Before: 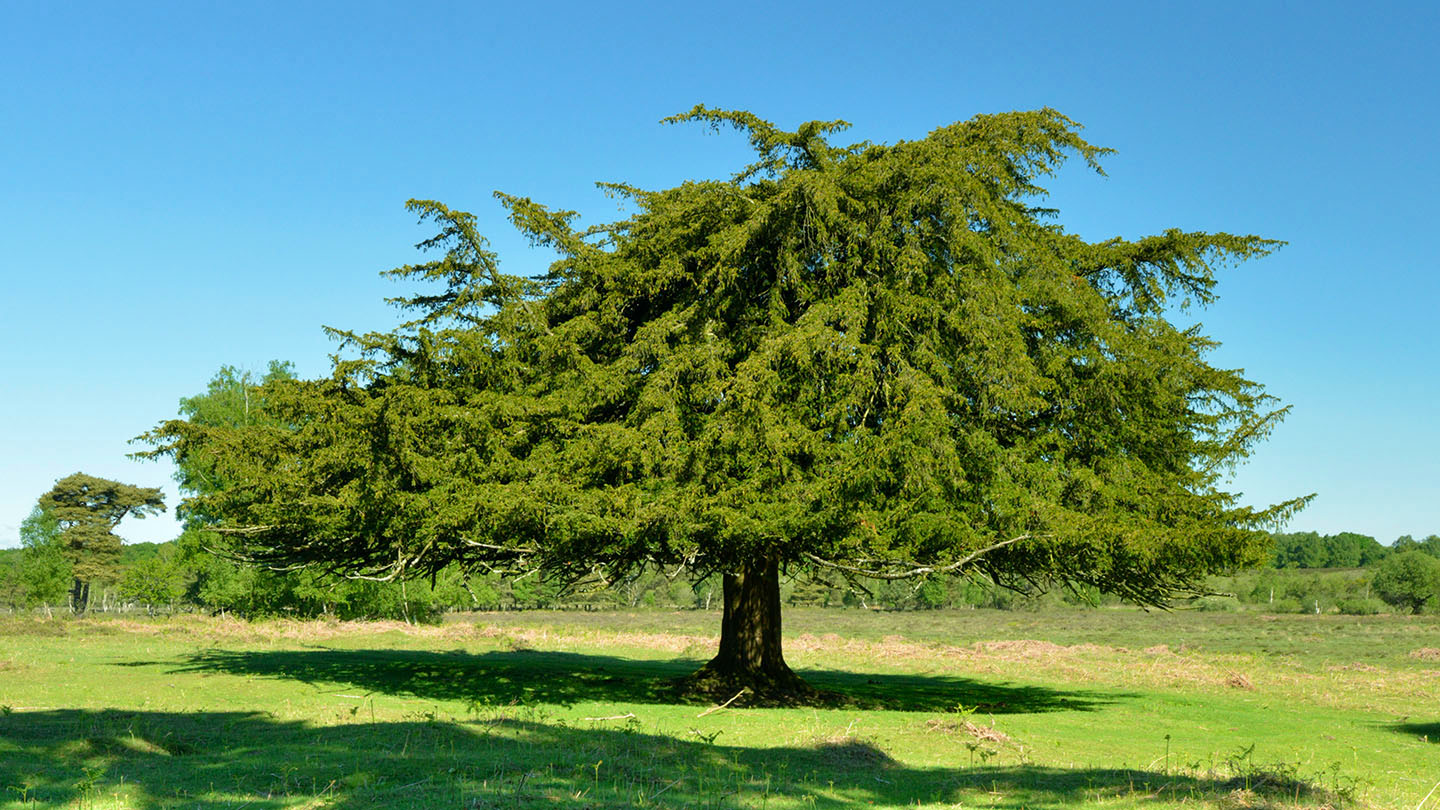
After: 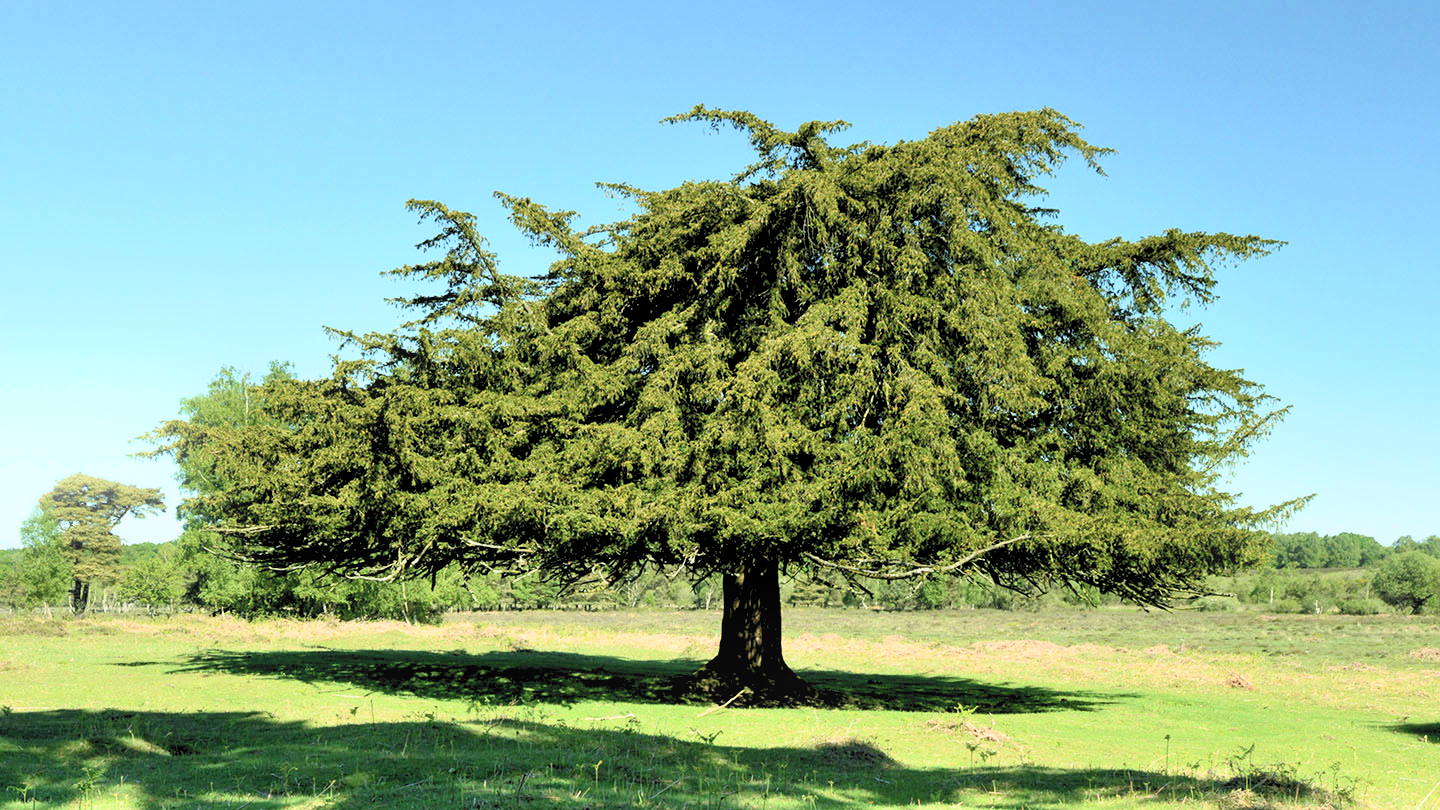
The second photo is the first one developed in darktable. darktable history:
bloom: size 9%, threshold 100%, strength 7%
exposure: black level correction 0, exposure -0.766 EV, compensate highlight preservation false
rgb levels: levels [[0.01, 0.419, 0.839], [0, 0.5, 1], [0, 0.5, 1]]
contrast brightness saturation: contrast 0.39, brightness 0.53
